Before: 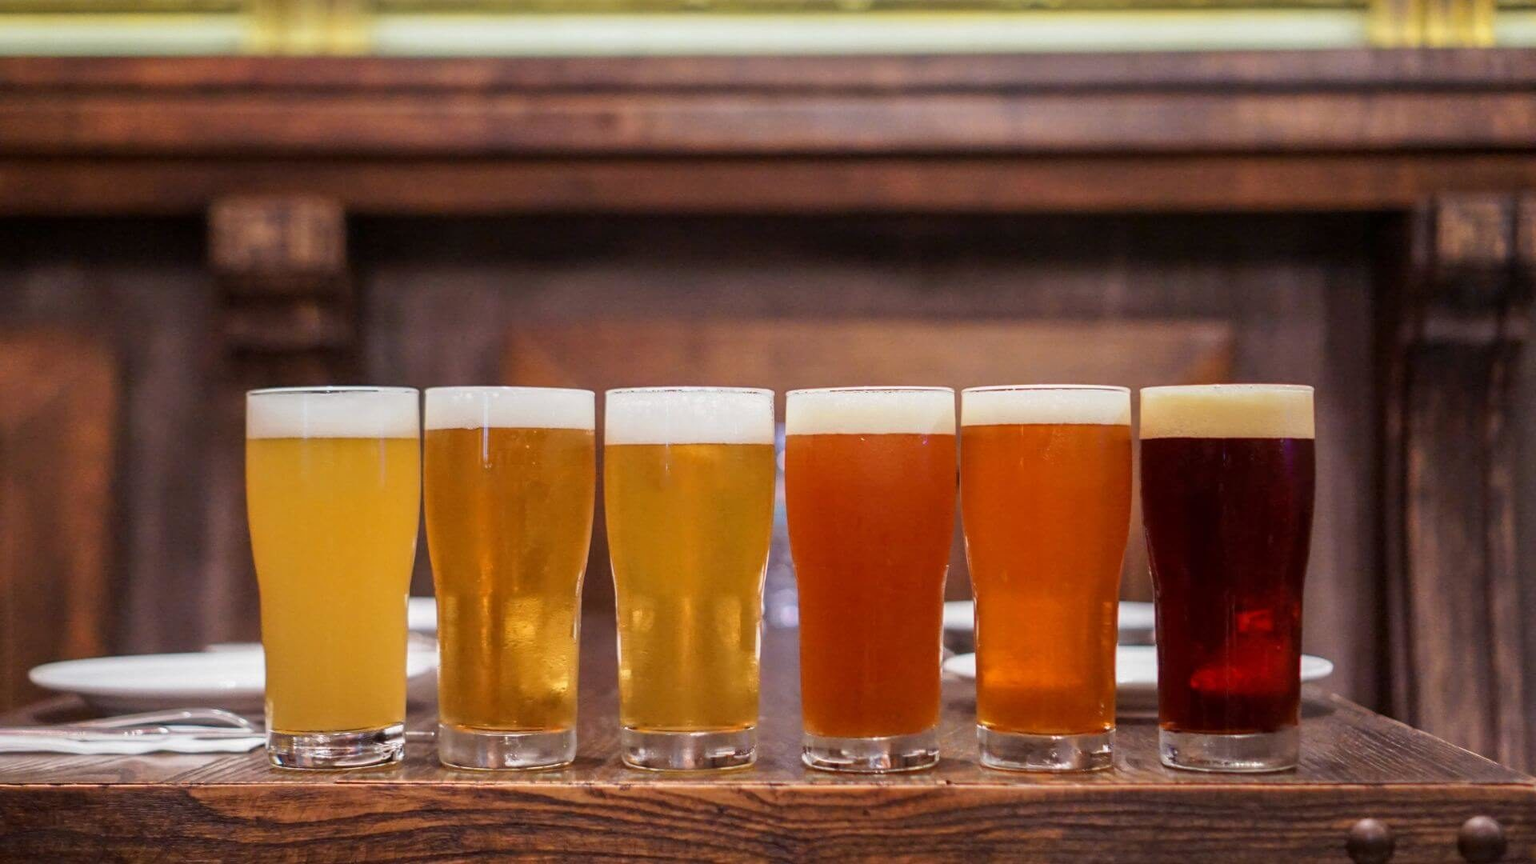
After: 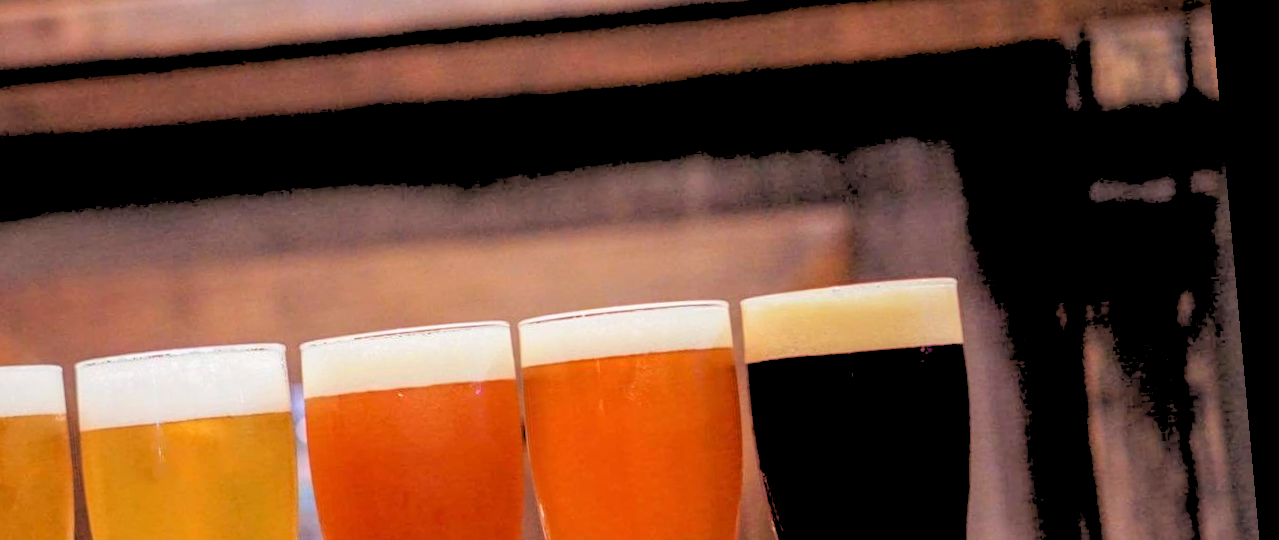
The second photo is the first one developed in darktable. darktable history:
rotate and perspective: rotation -5.2°, automatic cropping off
local contrast: highlights 100%, shadows 100%, detail 120%, midtone range 0.2
crop: left 36.005%, top 18.293%, right 0.31%, bottom 38.444%
rgb levels: levels [[0.027, 0.429, 0.996], [0, 0.5, 1], [0, 0.5, 1]]
